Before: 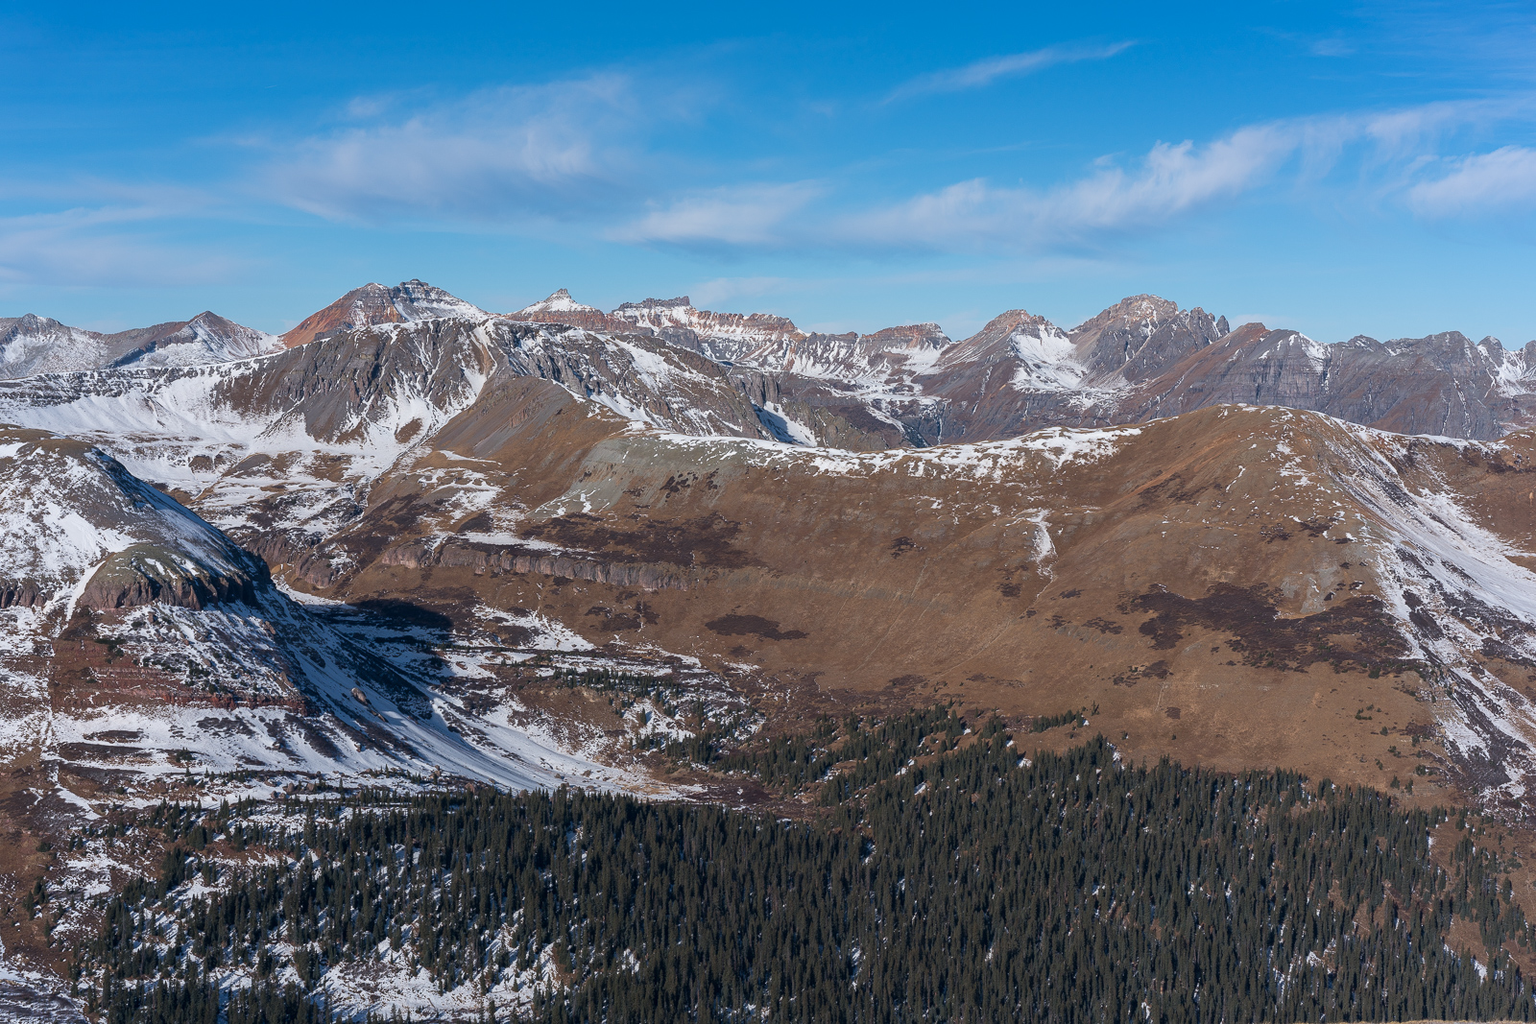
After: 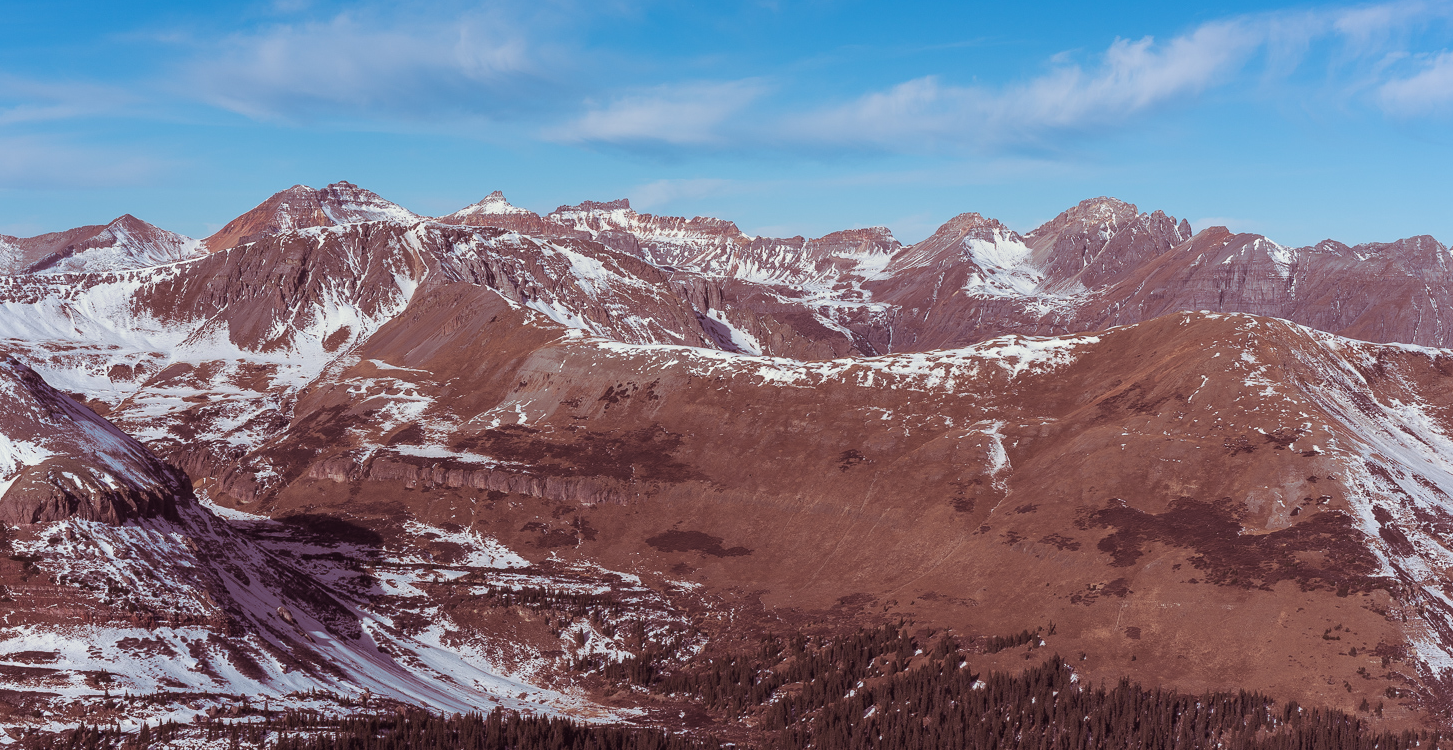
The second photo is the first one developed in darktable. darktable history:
split-toning: on, module defaults
crop: left 5.596%, top 10.314%, right 3.534%, bottom 19.395%
